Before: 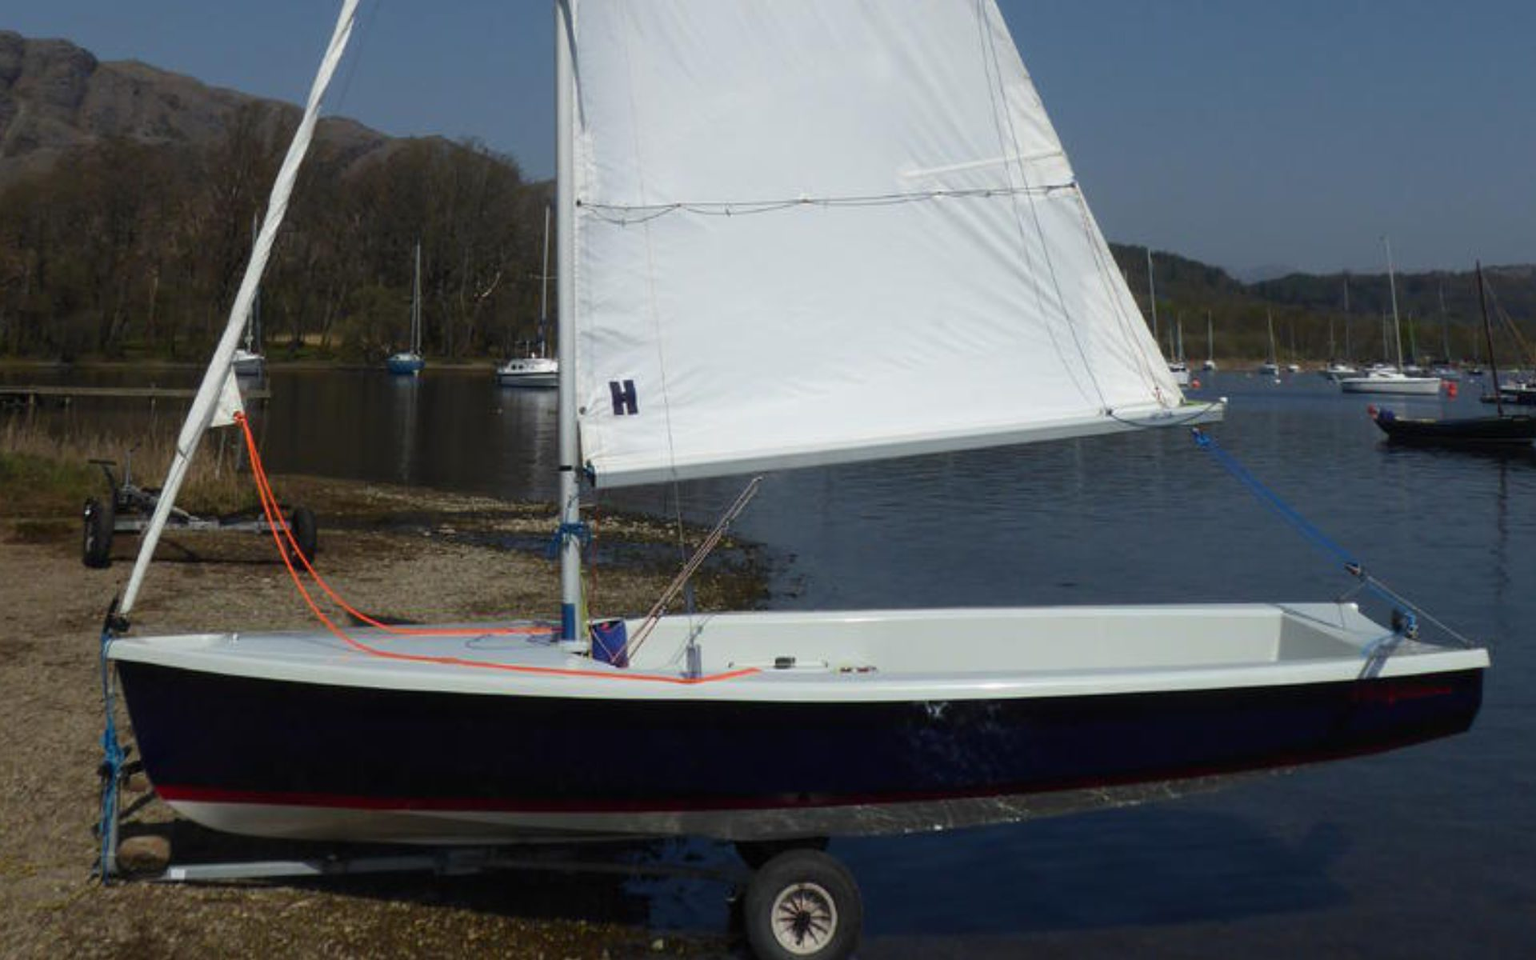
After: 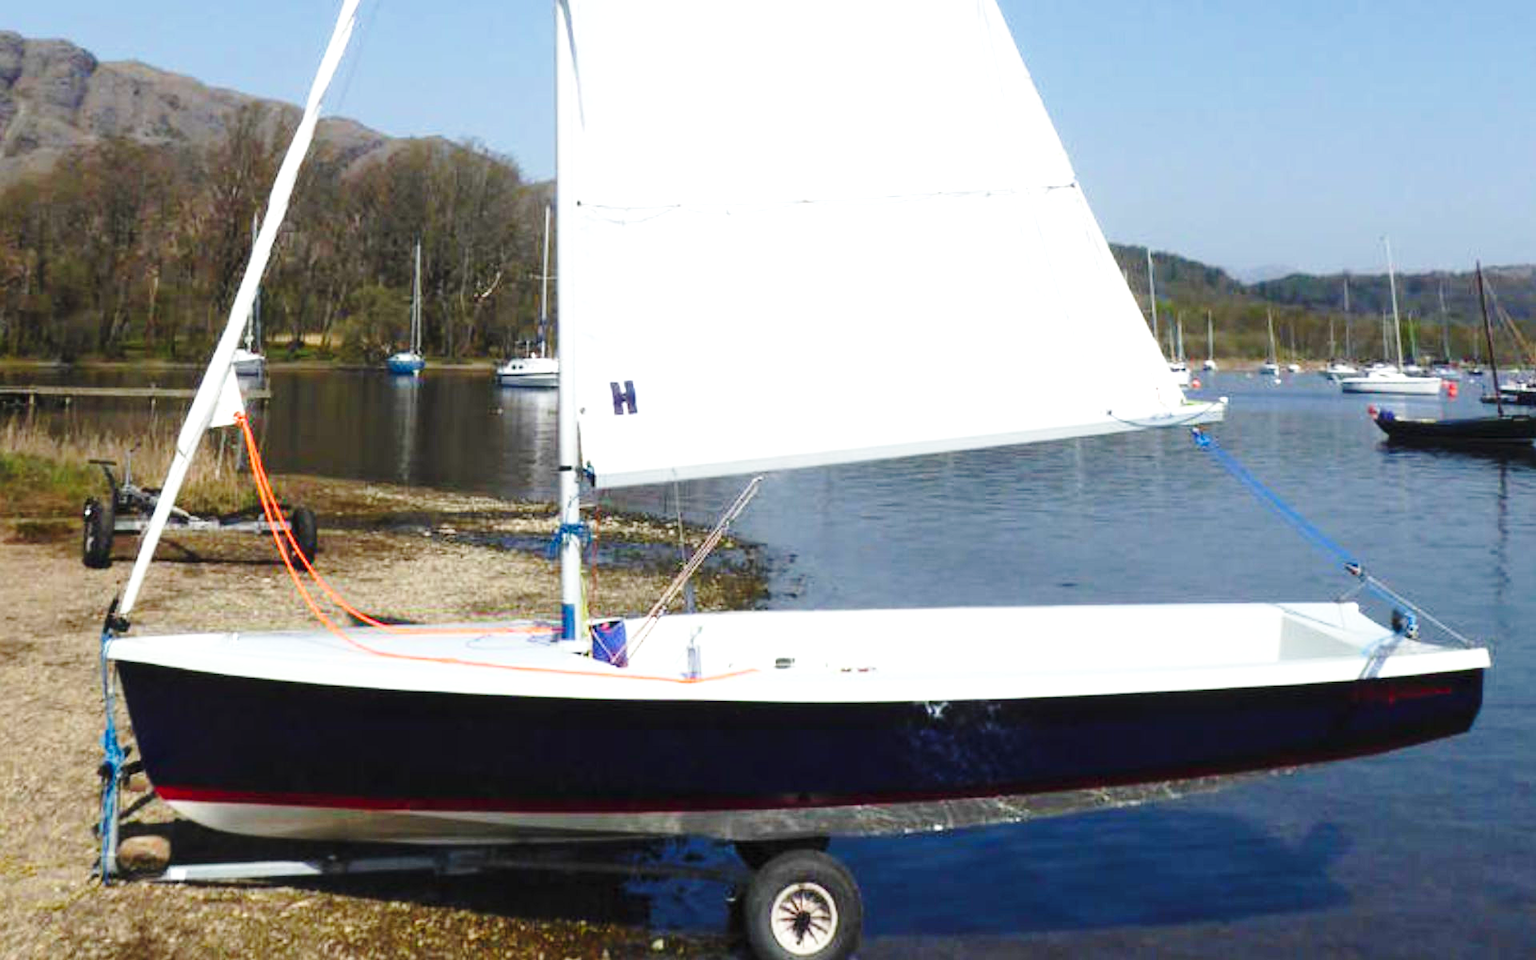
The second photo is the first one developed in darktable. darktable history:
base curve: curves: ch0 [(0, 0) (0.028, 0.03) (0.121, 0.232) (0.46, 0.748) (0.859, 0.968) (1, 1)], preserve colors none
exposure: black level correction 0, exposure 1.2 EV, compensate exposure bias true, compensate highlight preservation false
